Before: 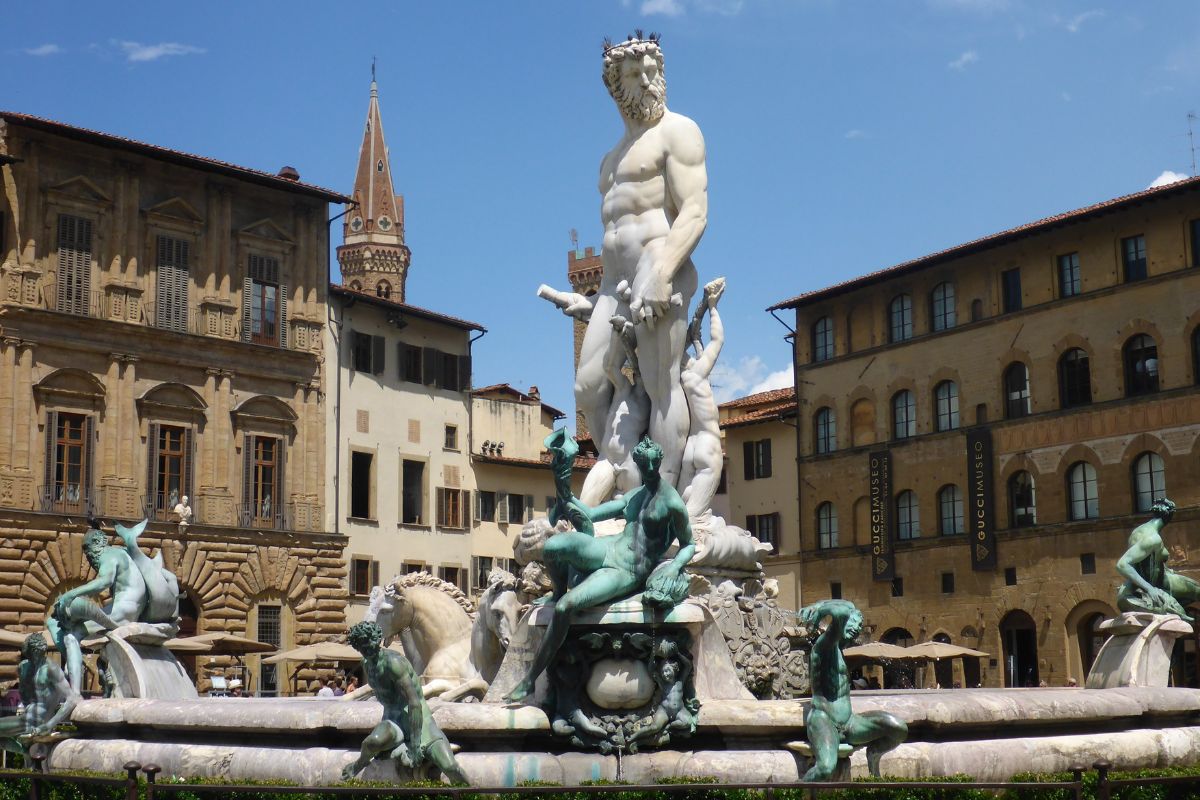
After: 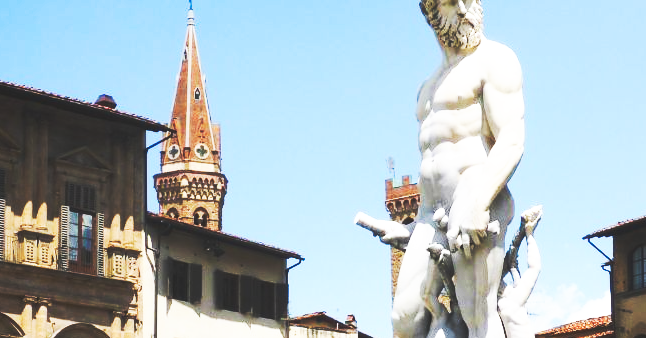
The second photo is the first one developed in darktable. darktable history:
base curve: curves: ch0 [(0, 0.015) (0.085, 0.116) (0.134, 0.298) (0.19, 0.545) (0.296, 0.764) (0.599, 0.982) (1, 1)], preserve colors none
crop: left 15.306%, top 9.065%, right 30.789%, bottom 48.638%
